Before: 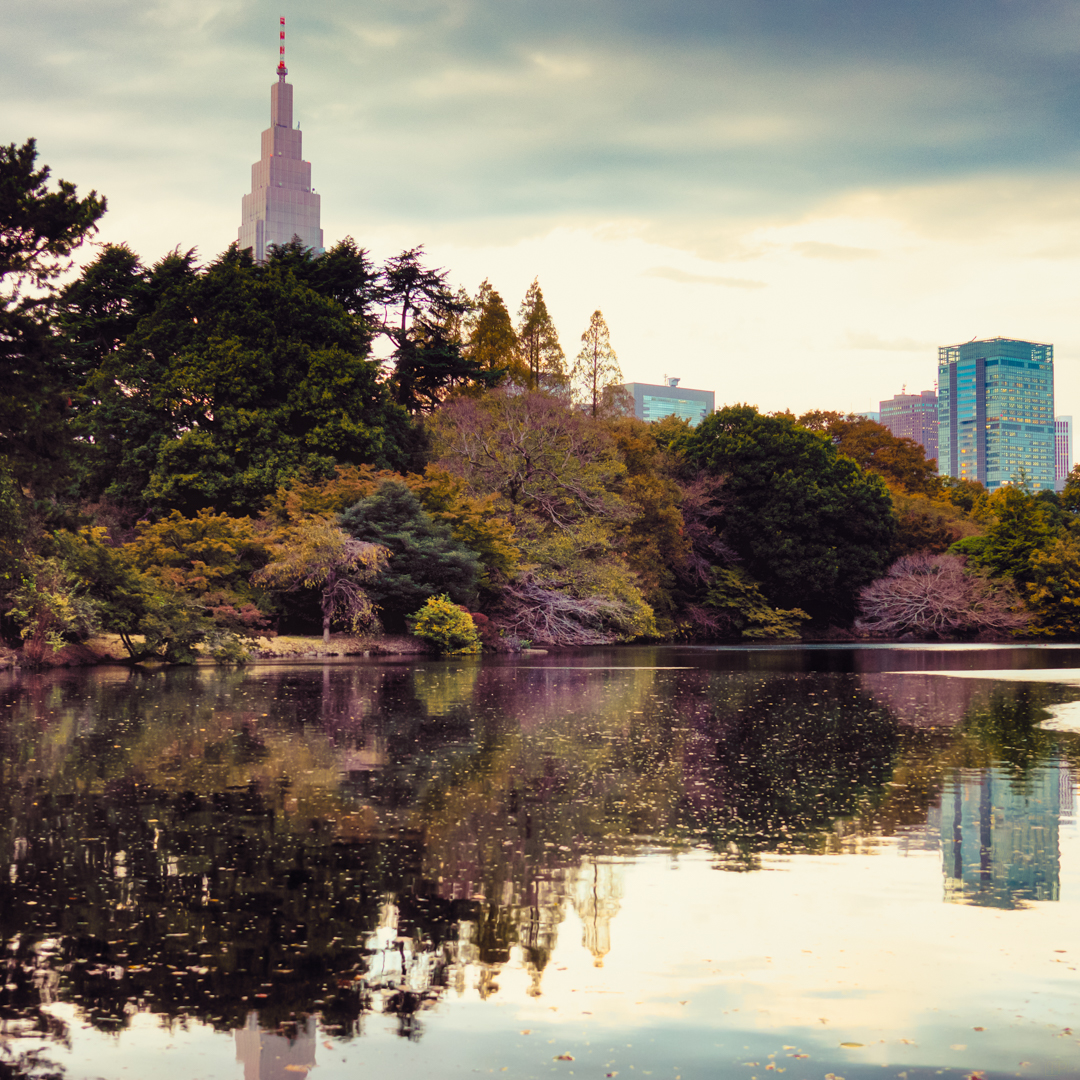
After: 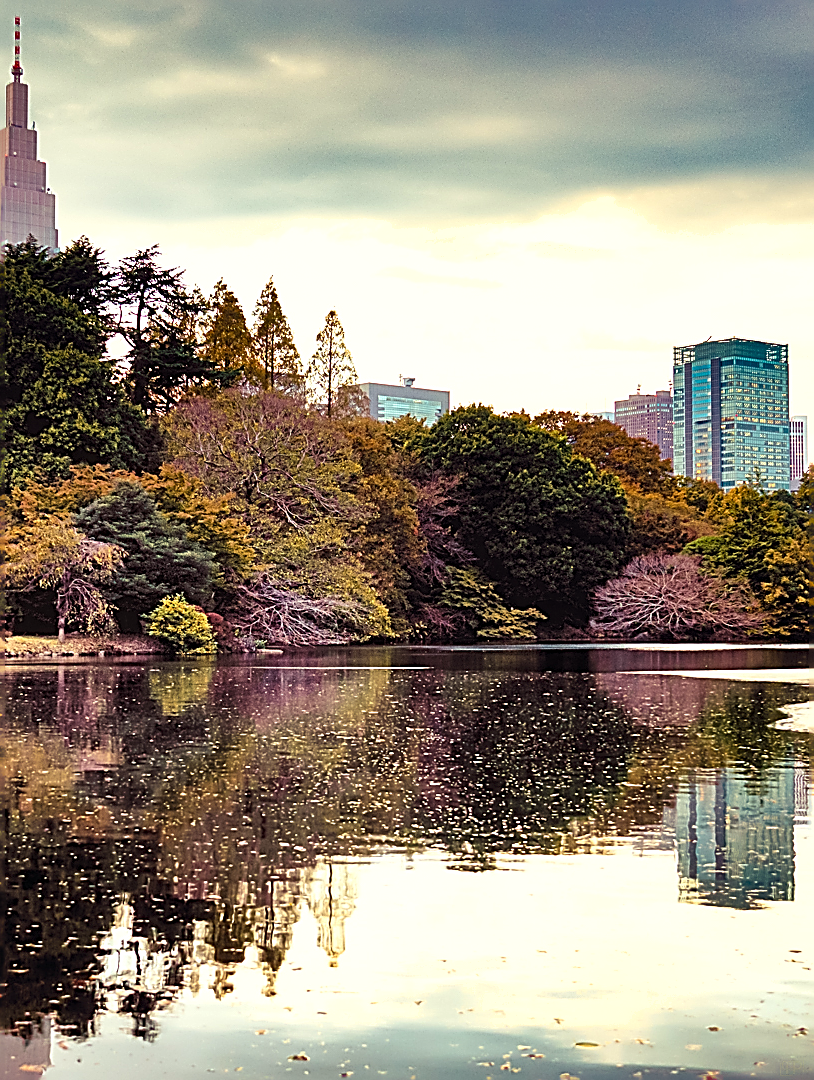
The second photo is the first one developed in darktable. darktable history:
exposure: black level correction 0.001, exposure 0.3 EV, compensate highlight preservation false
shadows and highlights: soften with gaussian
sharpen: amount 2
color balance: mode lift, gamma, gain (sRGB), lift [1, 0.99, 1.01, 0.992], gamma [1, 1.037, 0.974, 0.963]
crop and rotate: left 24.6%
